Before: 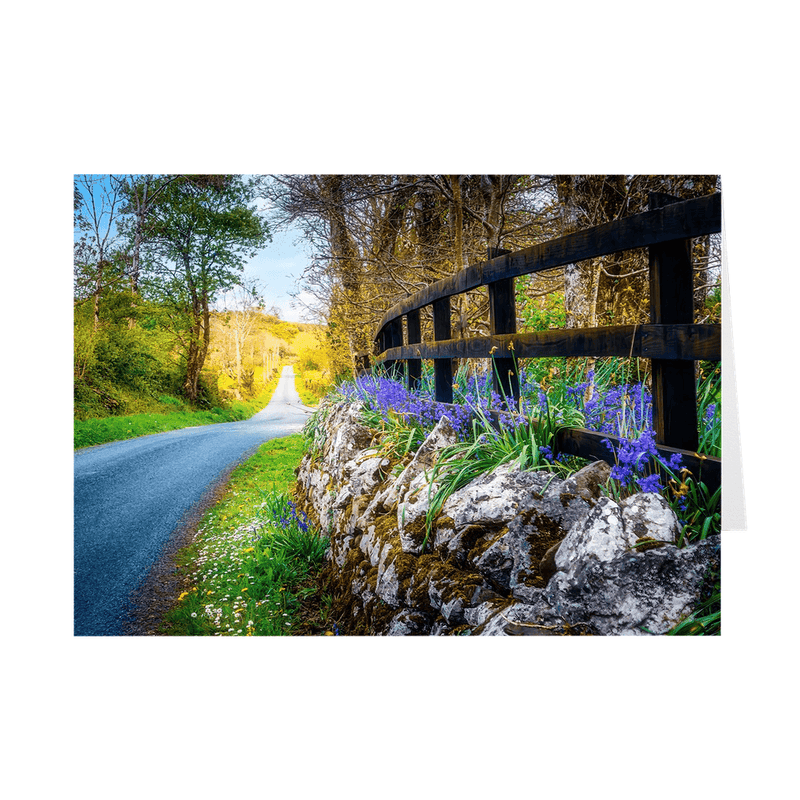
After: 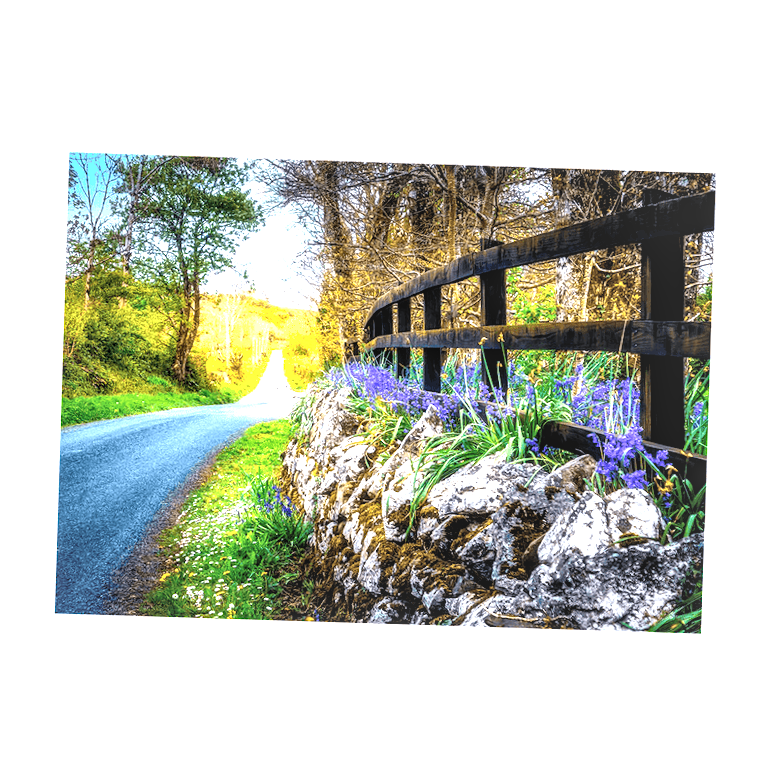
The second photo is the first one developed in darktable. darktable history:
exposure: black level correction 0, exposure 0.702 EV, compensate highlight preservation false
levels: levels [0.062, 0.494, 0.925]
local contrast: on, module defaults
crop and rotate: angle -1.82°
